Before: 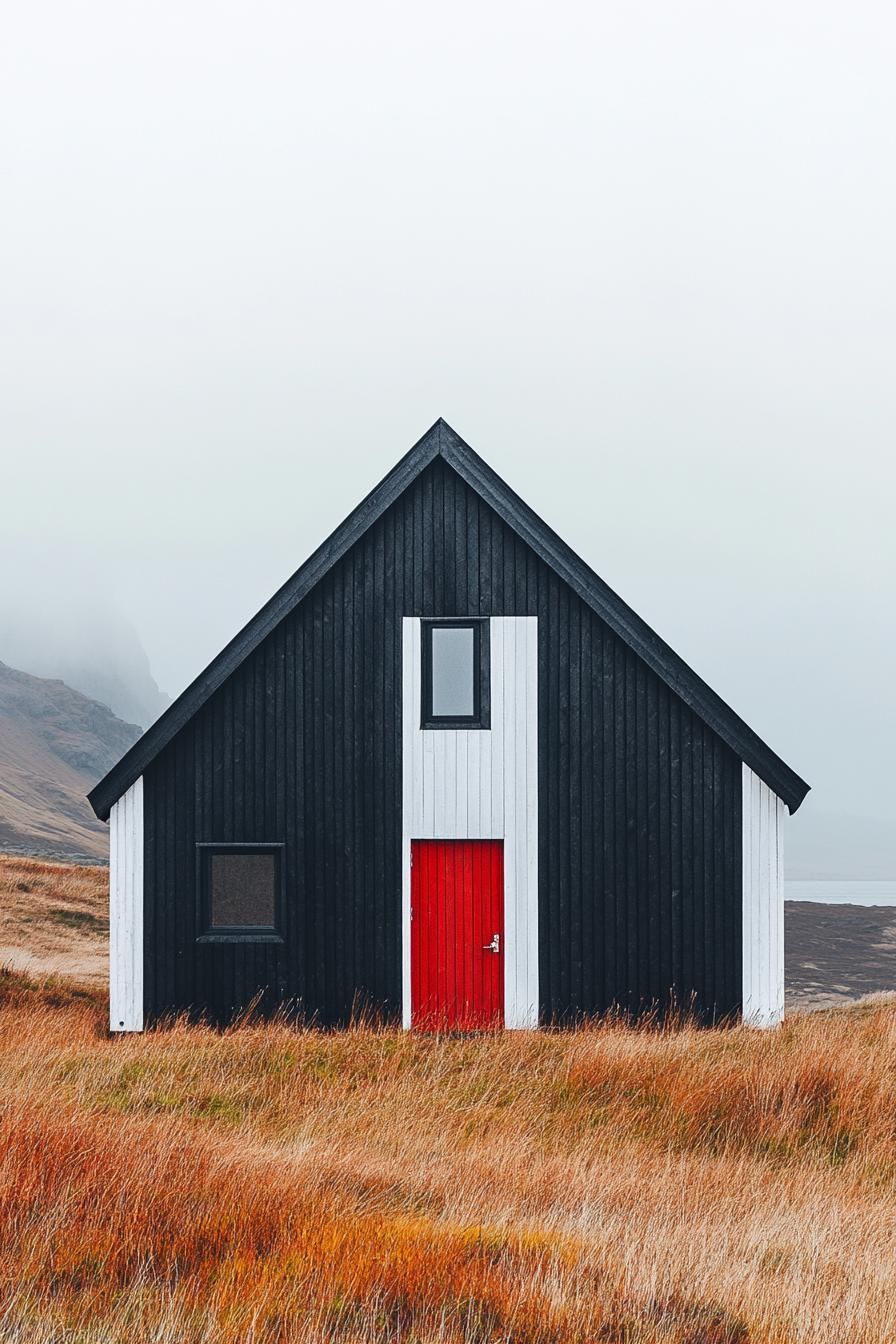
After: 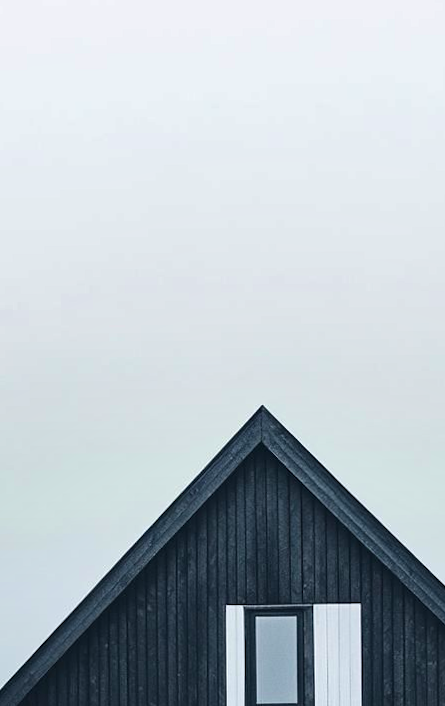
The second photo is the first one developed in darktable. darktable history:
crop: left 19.556%, right 30.401%, bottom 46.458%
shadows and highlights: soften with gaussian
rotate and perspective: rotation -0.45°, automatic cropping original format, crop left 0.008, crop right 0.992, crop top 0.012, crop bottom 0.988
velvia: on, module defaults
